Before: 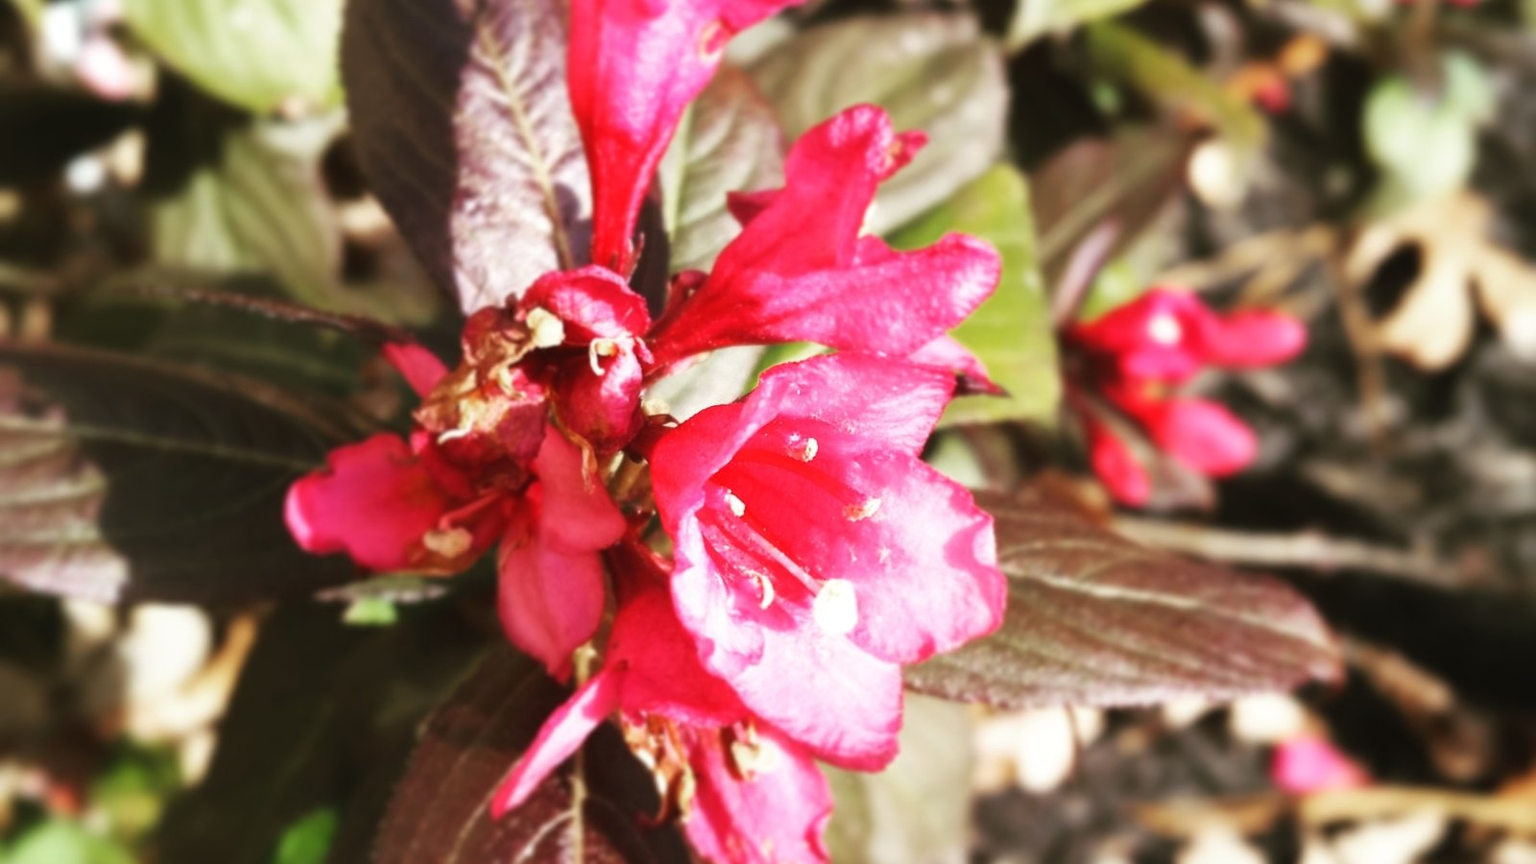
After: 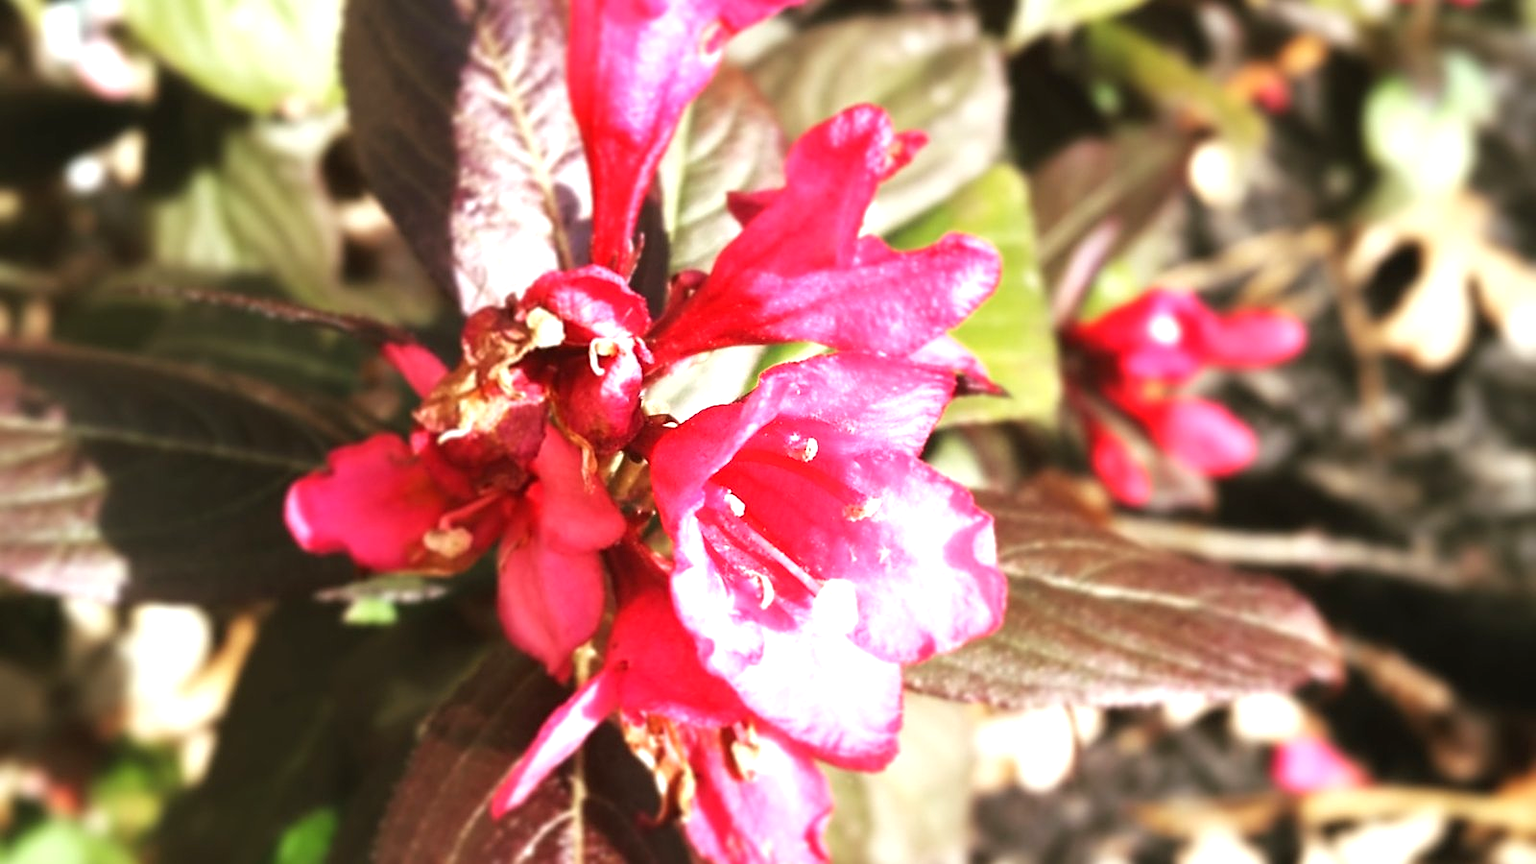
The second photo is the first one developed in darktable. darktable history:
sharpen: on, module defaults
exposure: black level correction 0.001, exposure 0.5 EV, compensate highlight preservation false
